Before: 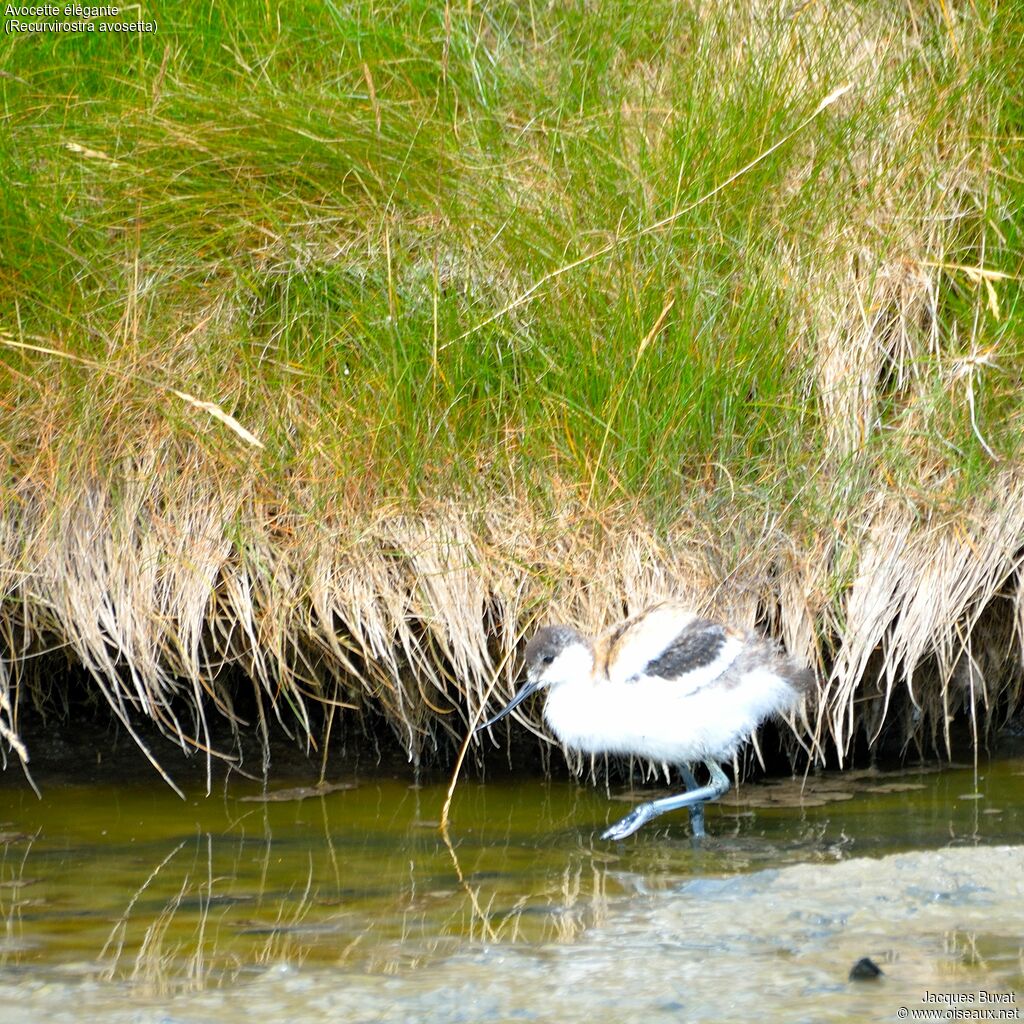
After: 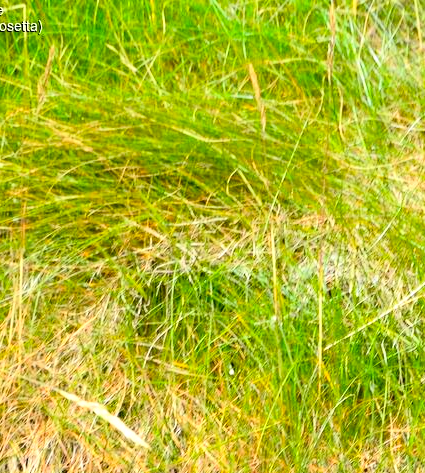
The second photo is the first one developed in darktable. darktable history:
tone equalizer: -8 EV -0.397 EV, -7 EV -0.373 EV, -6 EV -0.343 EV, -5 EV -0.187 EV, -3 EV 0.232 EV, -2 EV 0.321 EV, -1 EV 0.366 EV, +0 EV 0.445 EV, edges refinement/feathering 500, mask exposure compensation -1.57 EV, preserve details no
contrast brightness saturation: contrast 0.199, brightness 0.168, saturation 0.224
exposure: black level correction 0.009, compensate highlight preservation false
crop and rotate: left 11.293%, top 0.06%, right 47.116%, bottom 53.702%
